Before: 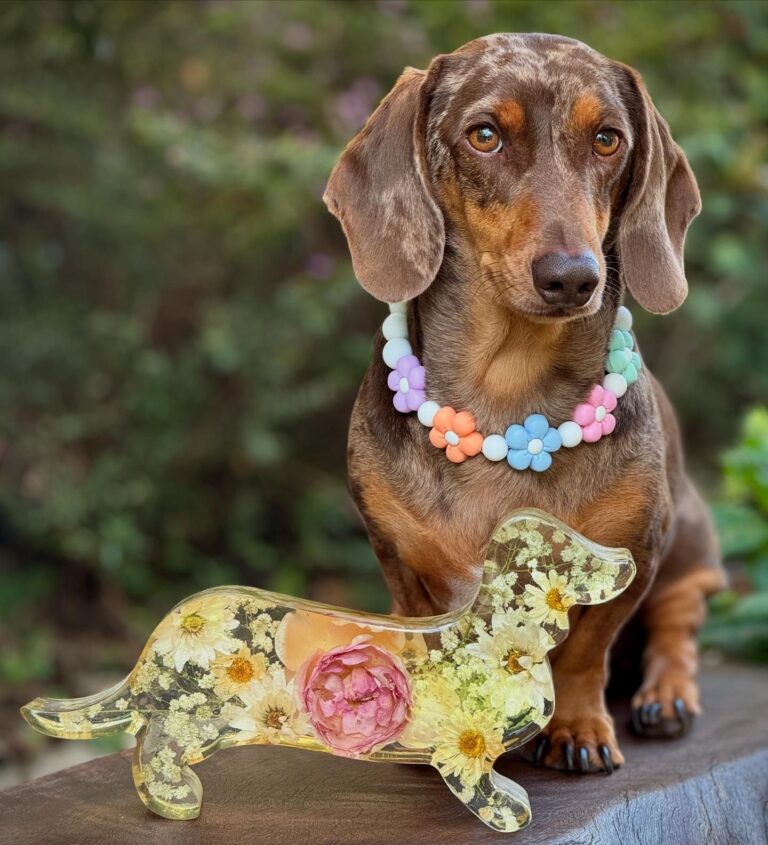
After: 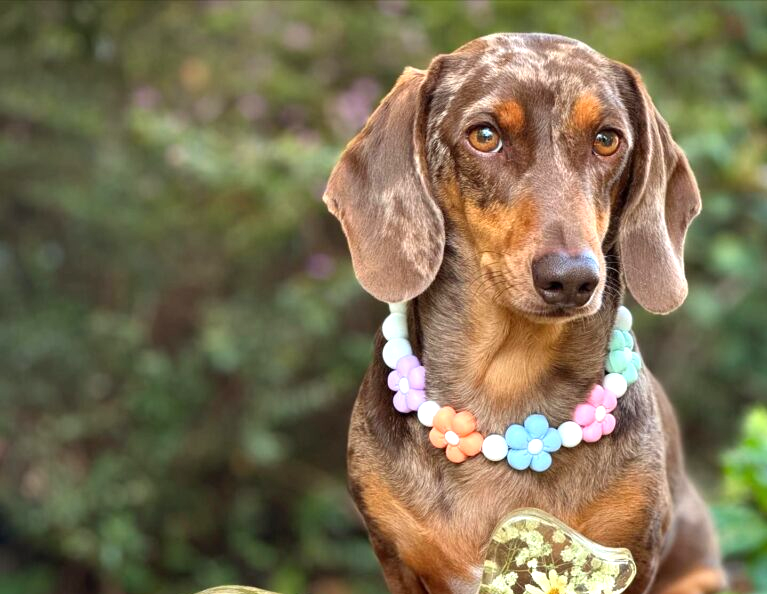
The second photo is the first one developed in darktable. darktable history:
exposure: exposure 0.802 EV, compensate highlight preservation false
crop: bottom 28.779%
